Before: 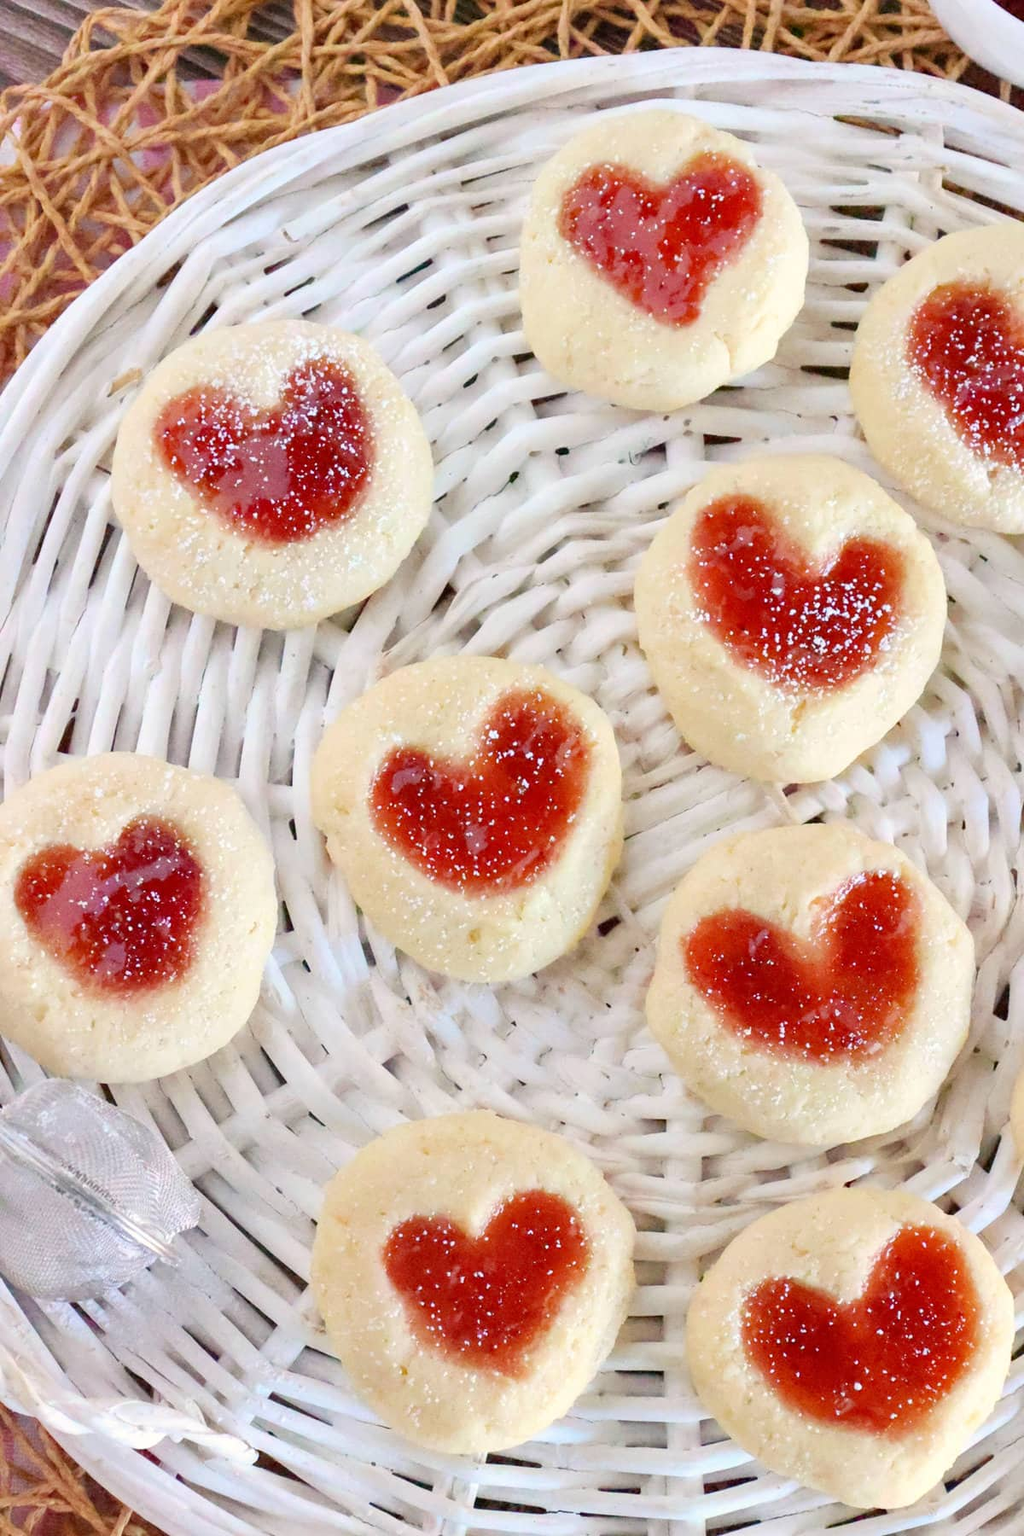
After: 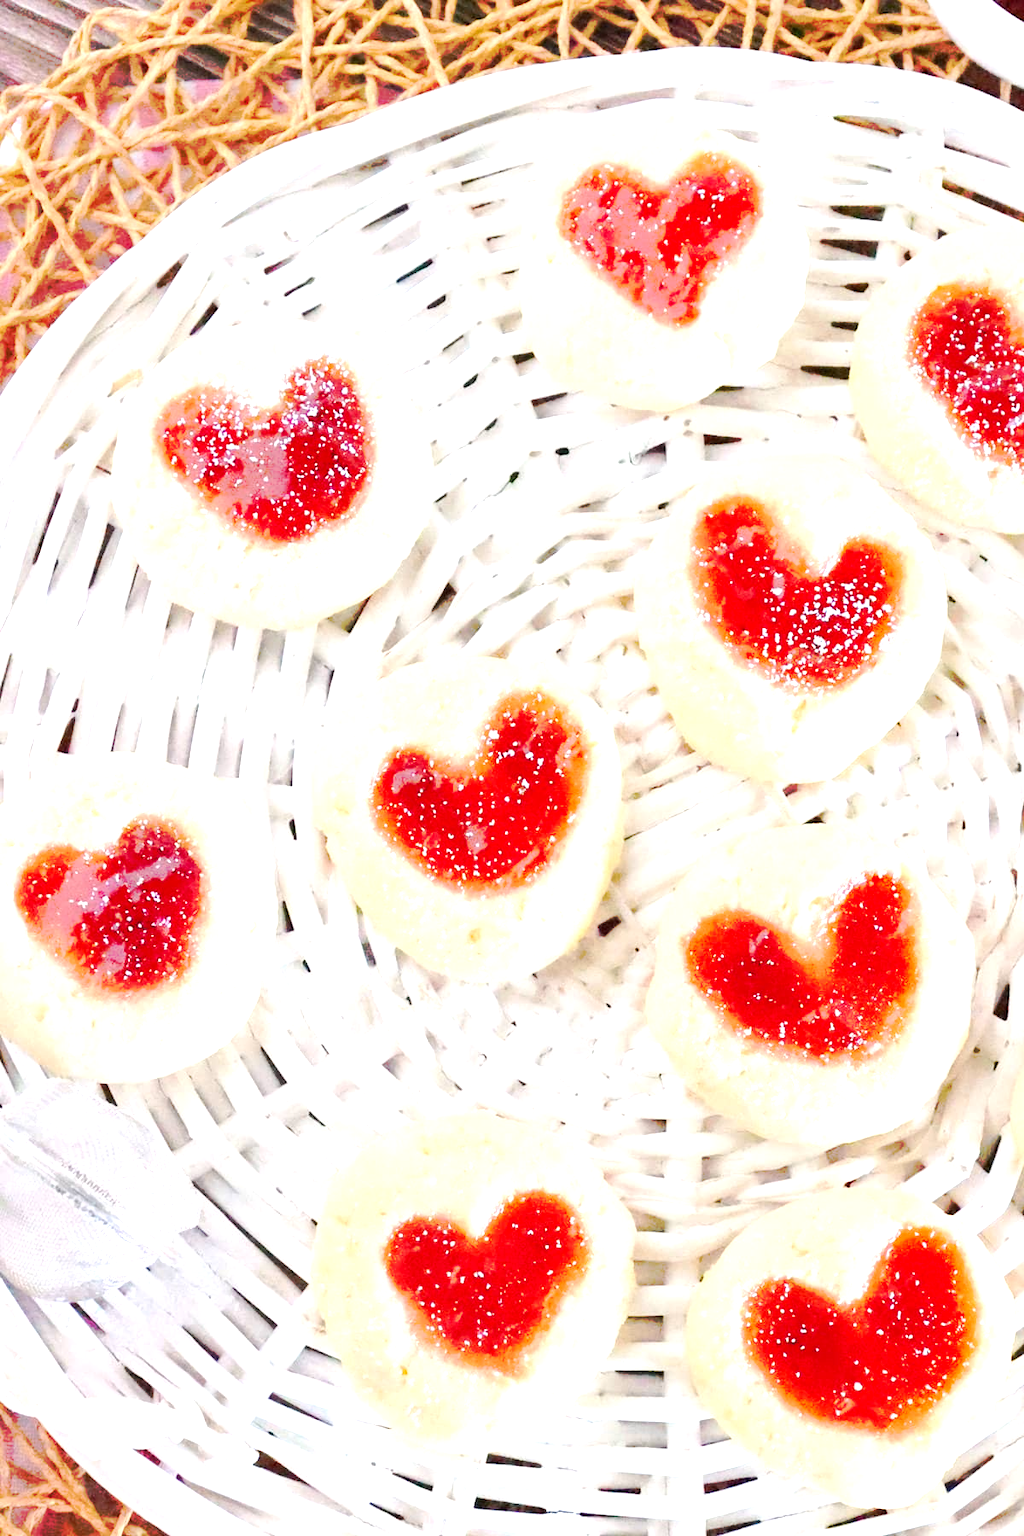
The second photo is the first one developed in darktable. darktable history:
tone curve: curves: ch0 [(0, 0) (0.003, 0.003) (0.011, 0.011) (0.025, 0.024) (0.044, 0.043) (0.069, 0.067) (0.1, 0.096) (0.136, 0.131) (0.177, 0.171) (0.224, 0.217) (0.277, 0.267) (0.335, 0.324) (0.399, 0.385) (0.468, 0.452) (0.543, 0.632) (0.623, 0.697) (0.709, 0.766) (0.801, 0.839) (0.898, 0.917) (1, 1)], preserve colors none
exposure: exposure 0.95 EV, compensate highlight preservation false
